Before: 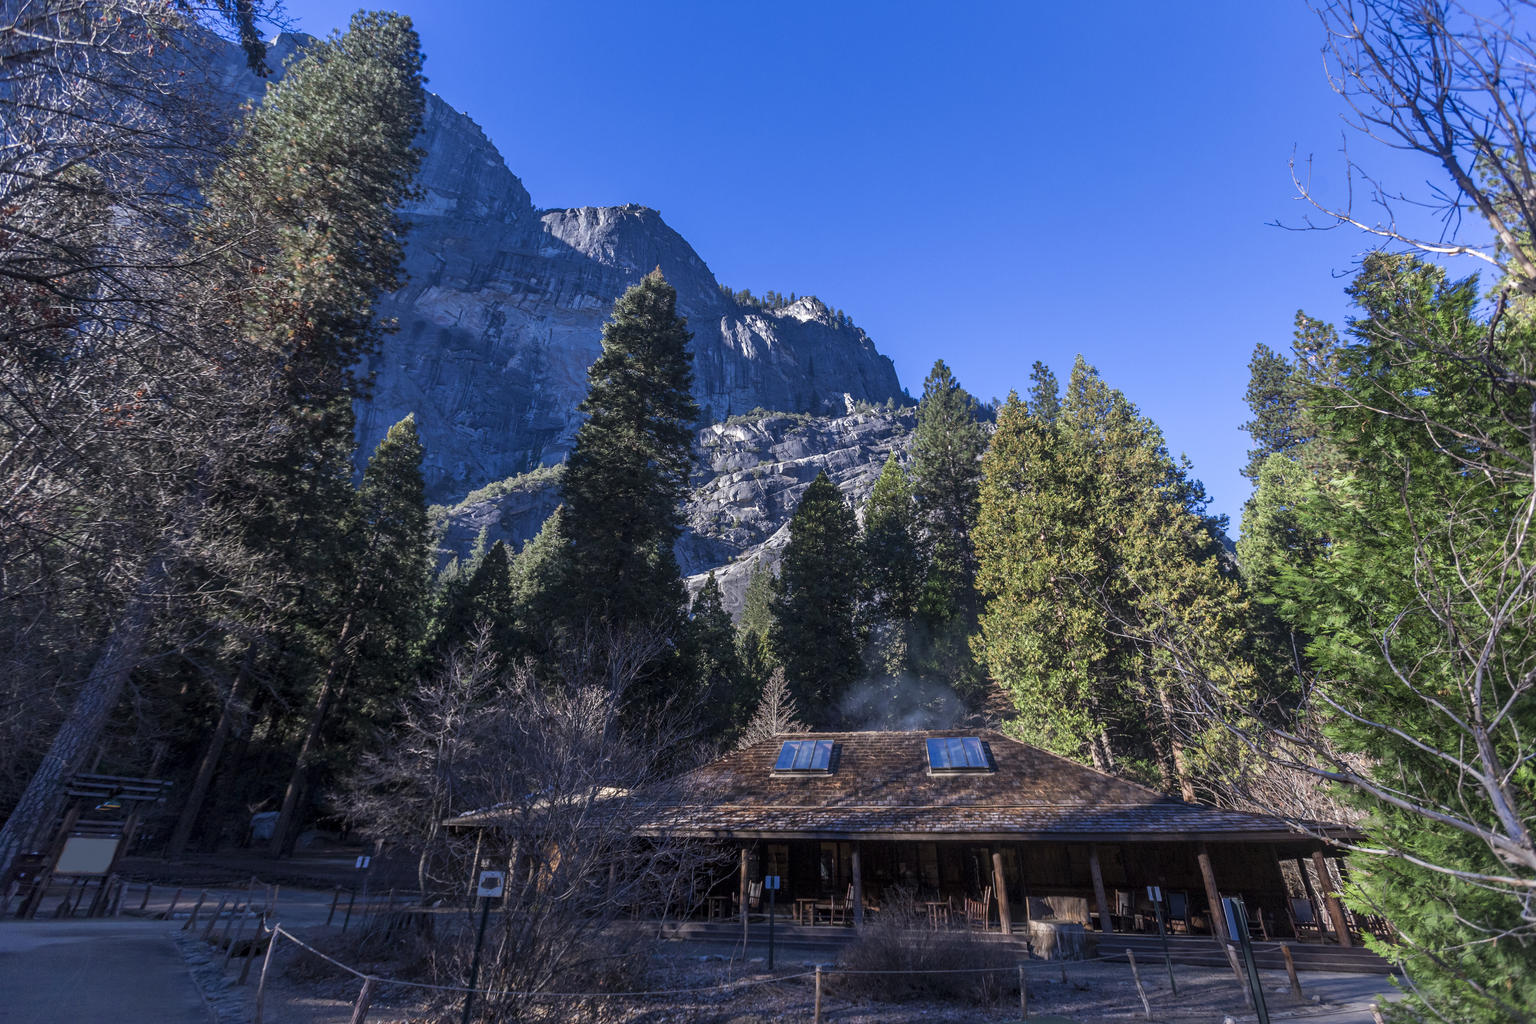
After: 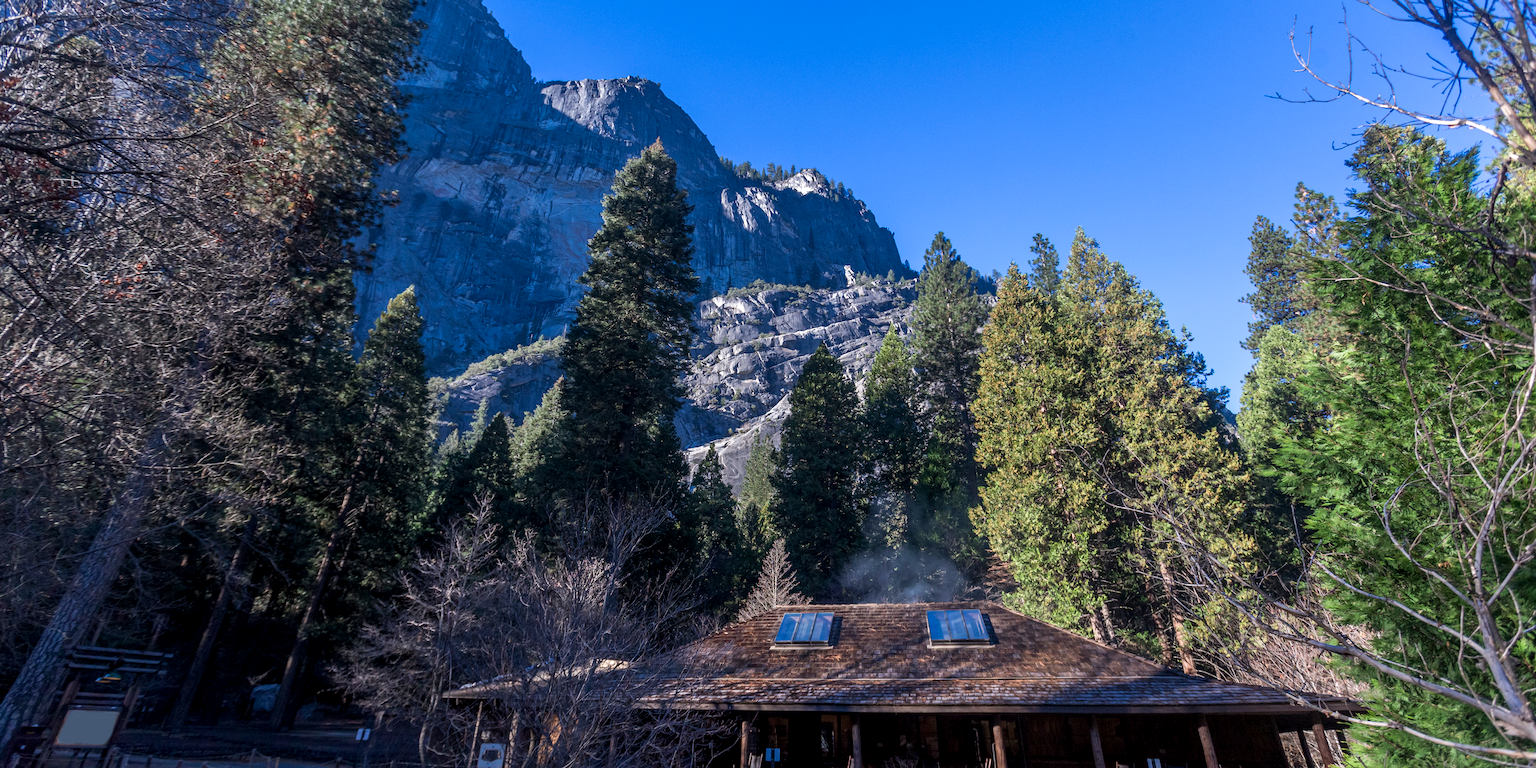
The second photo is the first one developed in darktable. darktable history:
crop and rotate: top 12.5%, bottom 12.5%
exposure: black level correction 0.002, exposure 0.15 EV, compensate highlight preservation false
